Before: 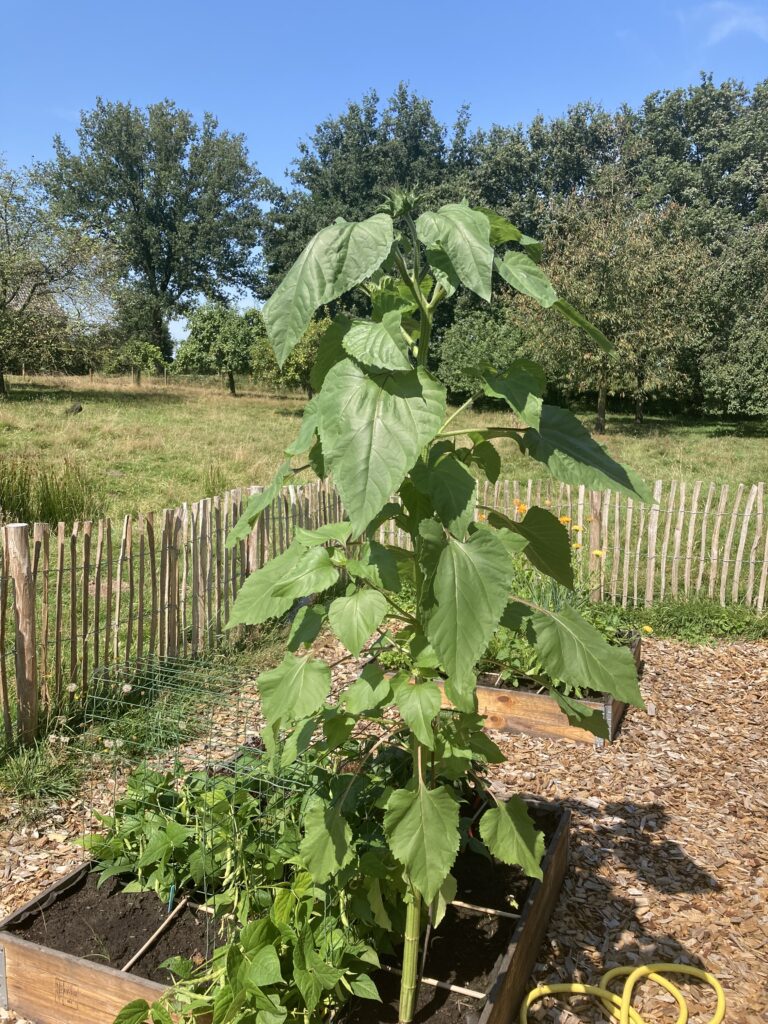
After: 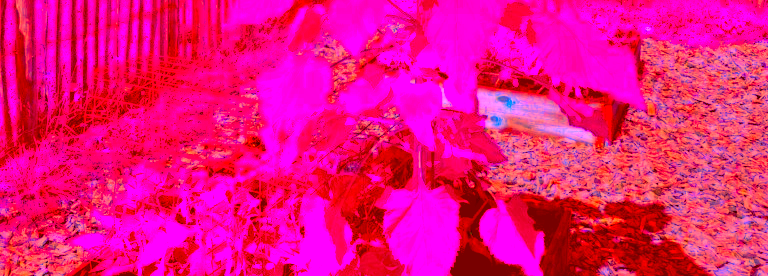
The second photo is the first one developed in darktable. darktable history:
color balance rgb: global offset › chroma 0.066%, global offset › hue 253.61°, perceptual saturation grading › global saturation 39.733%, perceptual saturation grading › highlights -25.842%, perceptual saturation grading › mid-tones 35.332%, perceptual saturation grading › shadows 36.004%
crop and rotate: top 58.621%, bottom 14.406%
exposure: black level correction 0.006, exposure -0.225 EV, compensate highlight preservation false
color correction: highlights a* -39.15, highlights b* -39.65, shadows a* -39.96, shadows b* -39.4, saturation -2.95
